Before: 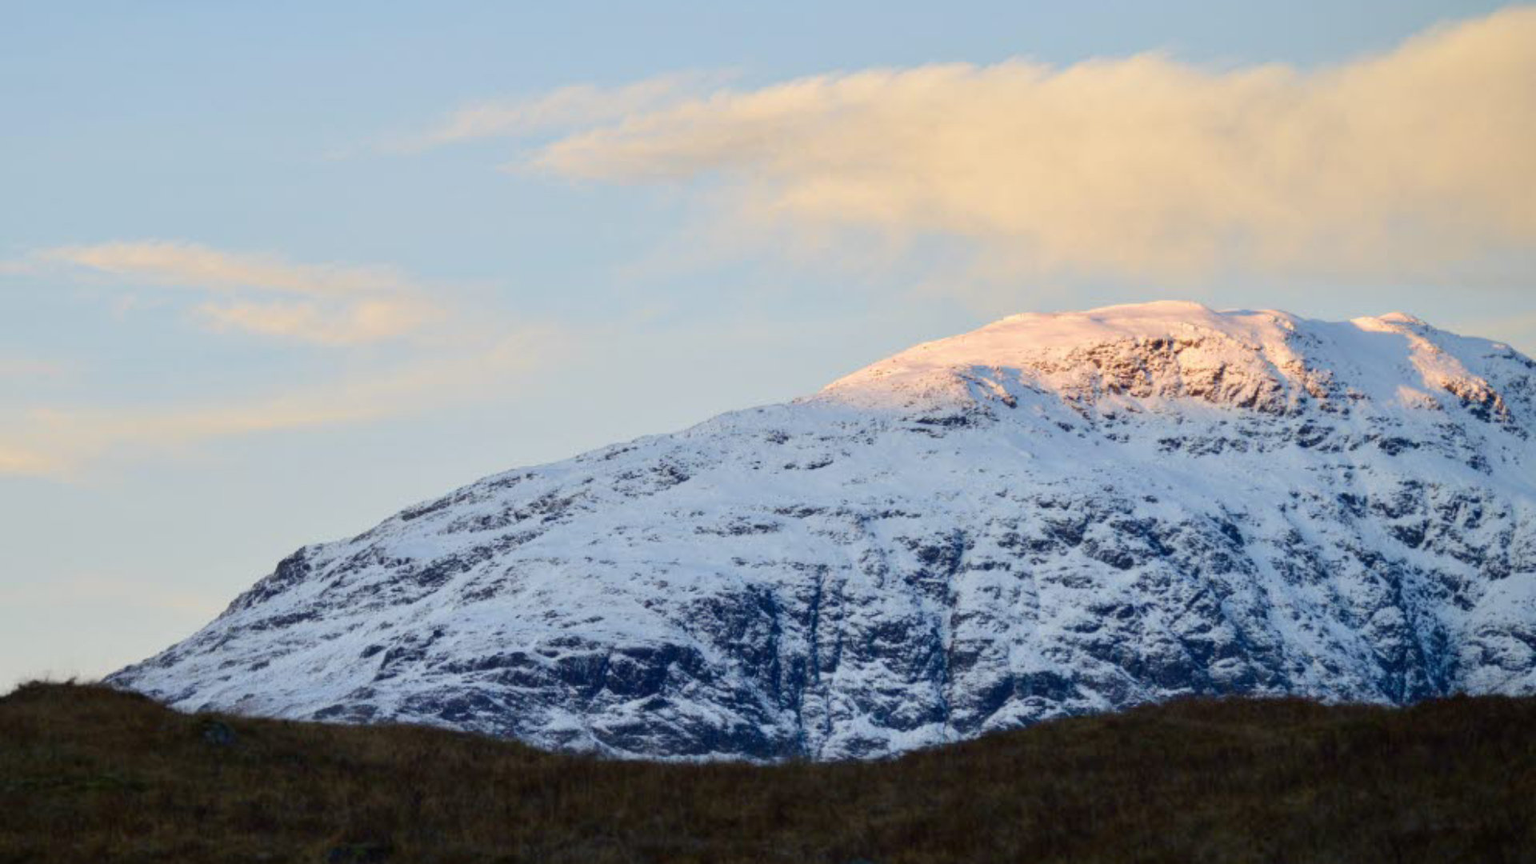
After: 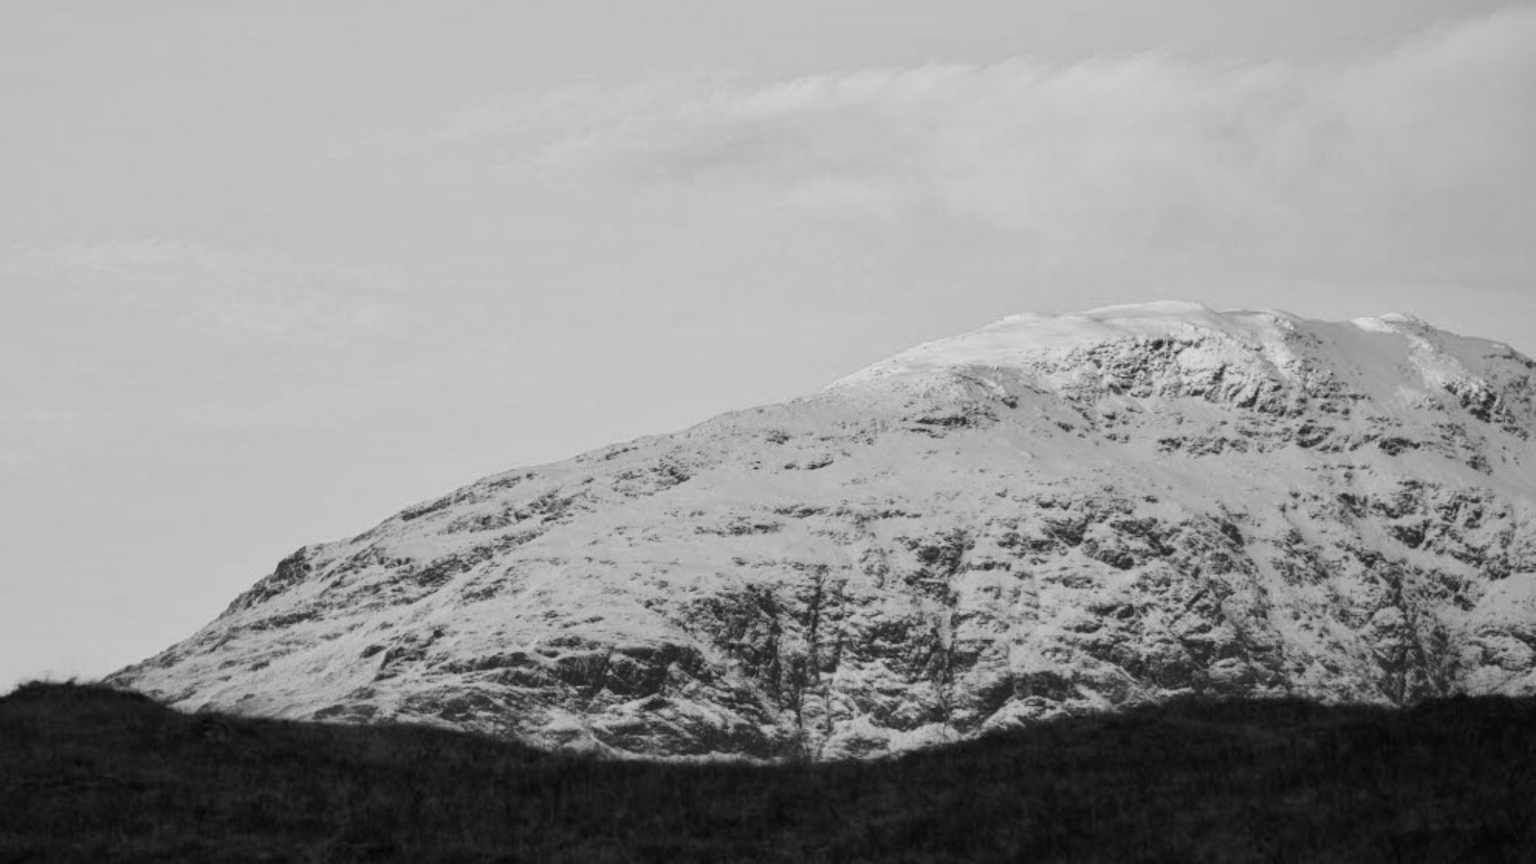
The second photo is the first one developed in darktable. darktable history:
color calibration: output gray [0.21, 0.42, 0.37, 0], gray › normalize channels true, illuminant same as pipeline (D50), adaptation XYZ, x 0.346, y 0.359, gamut compression 0
white balance: red 1.009, blue 1.027
